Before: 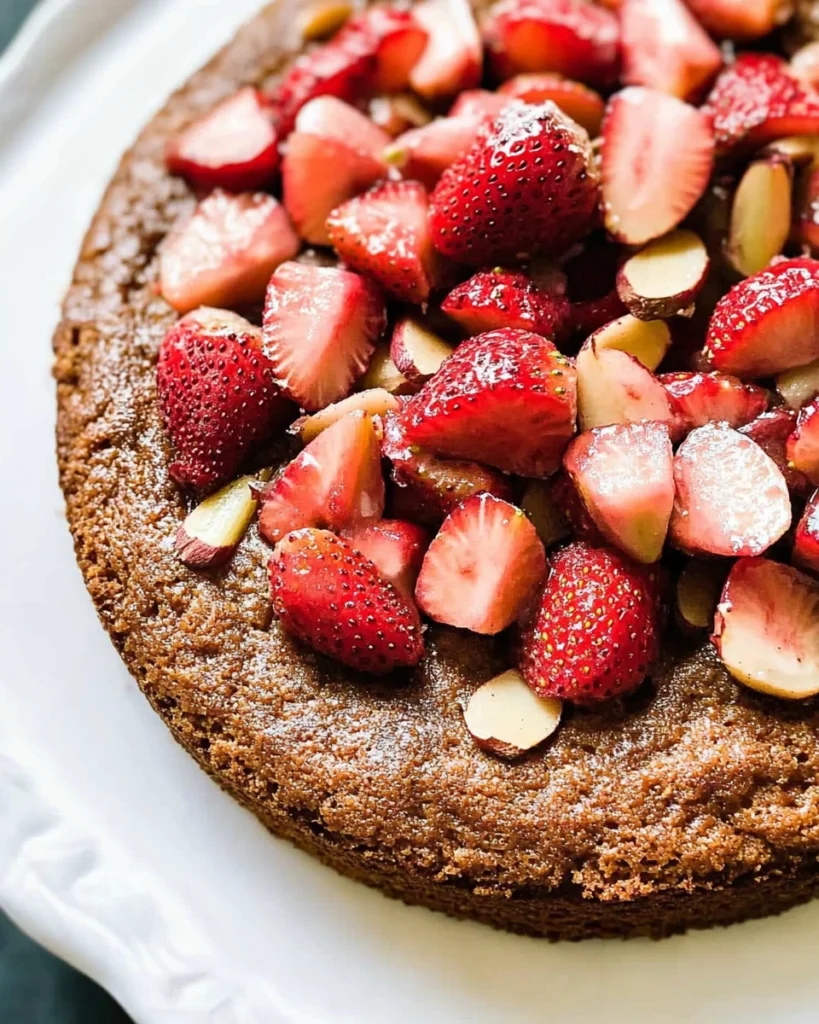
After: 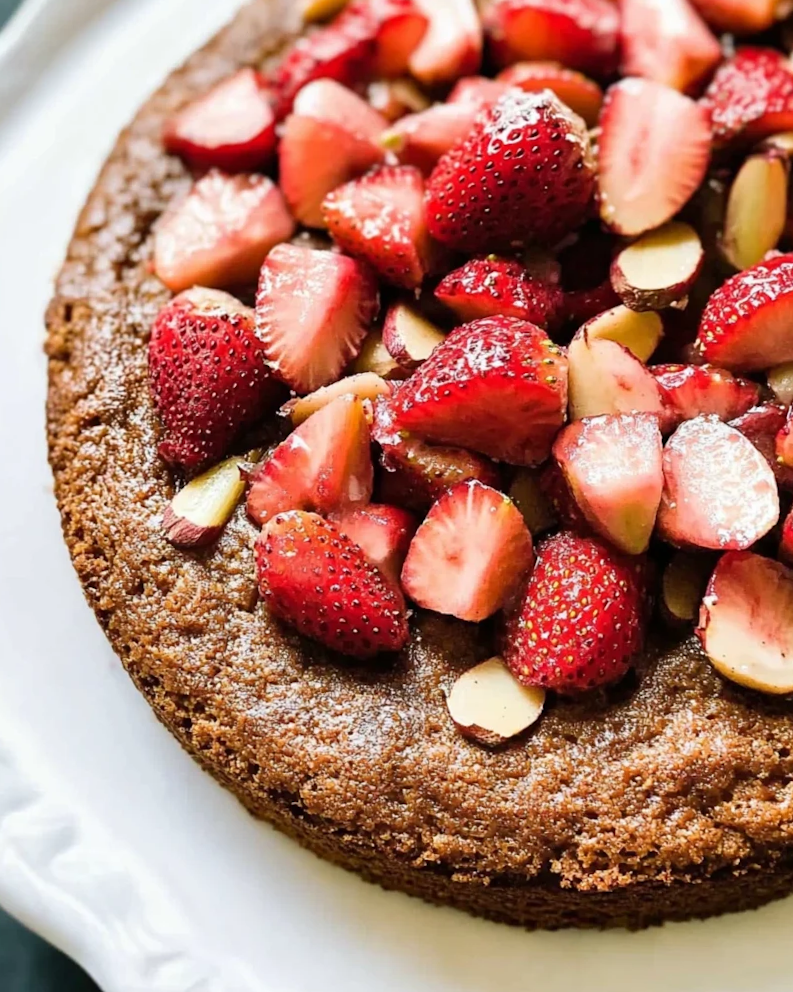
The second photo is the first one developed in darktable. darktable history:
crop and rotate: angle -1.47°
